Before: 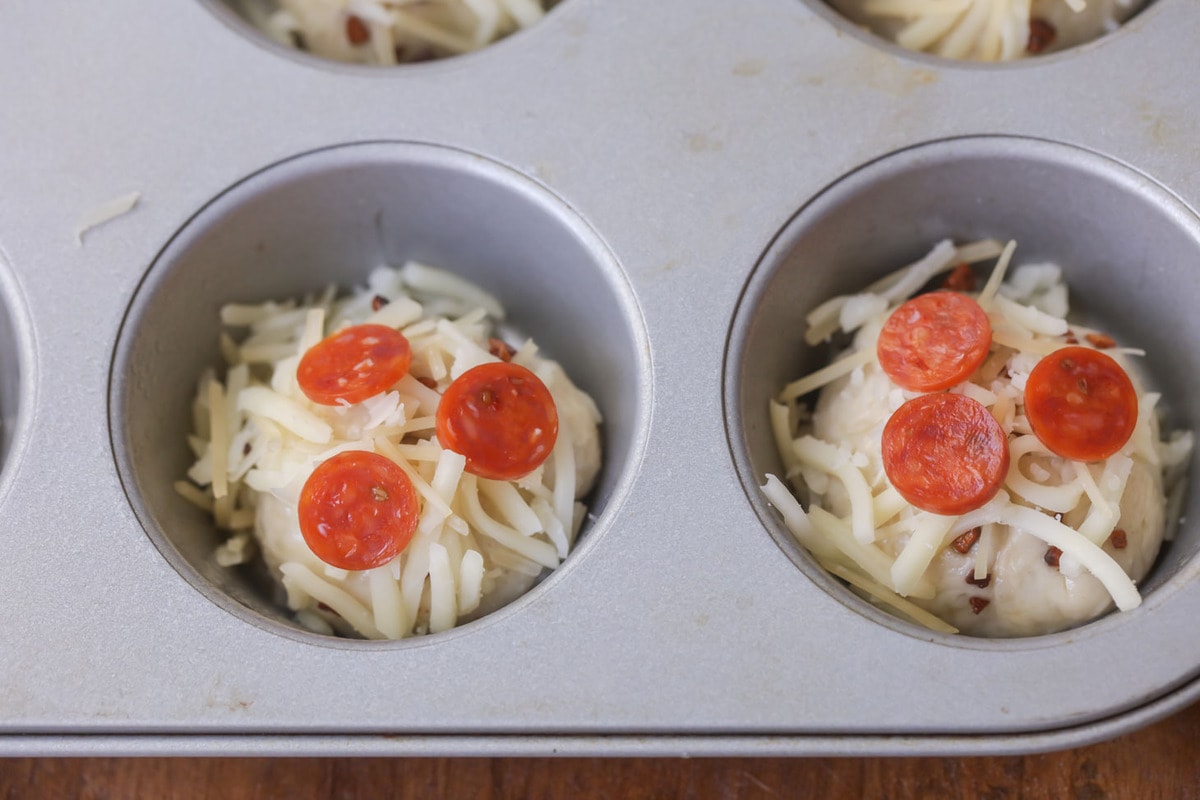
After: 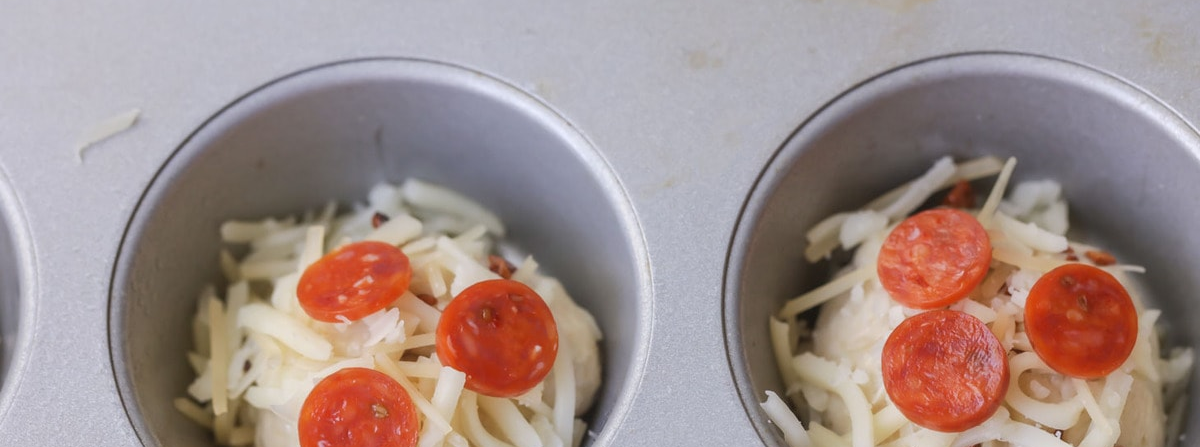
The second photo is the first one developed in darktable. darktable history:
crop and rotate: top 10.483%, bottom 33.552%
